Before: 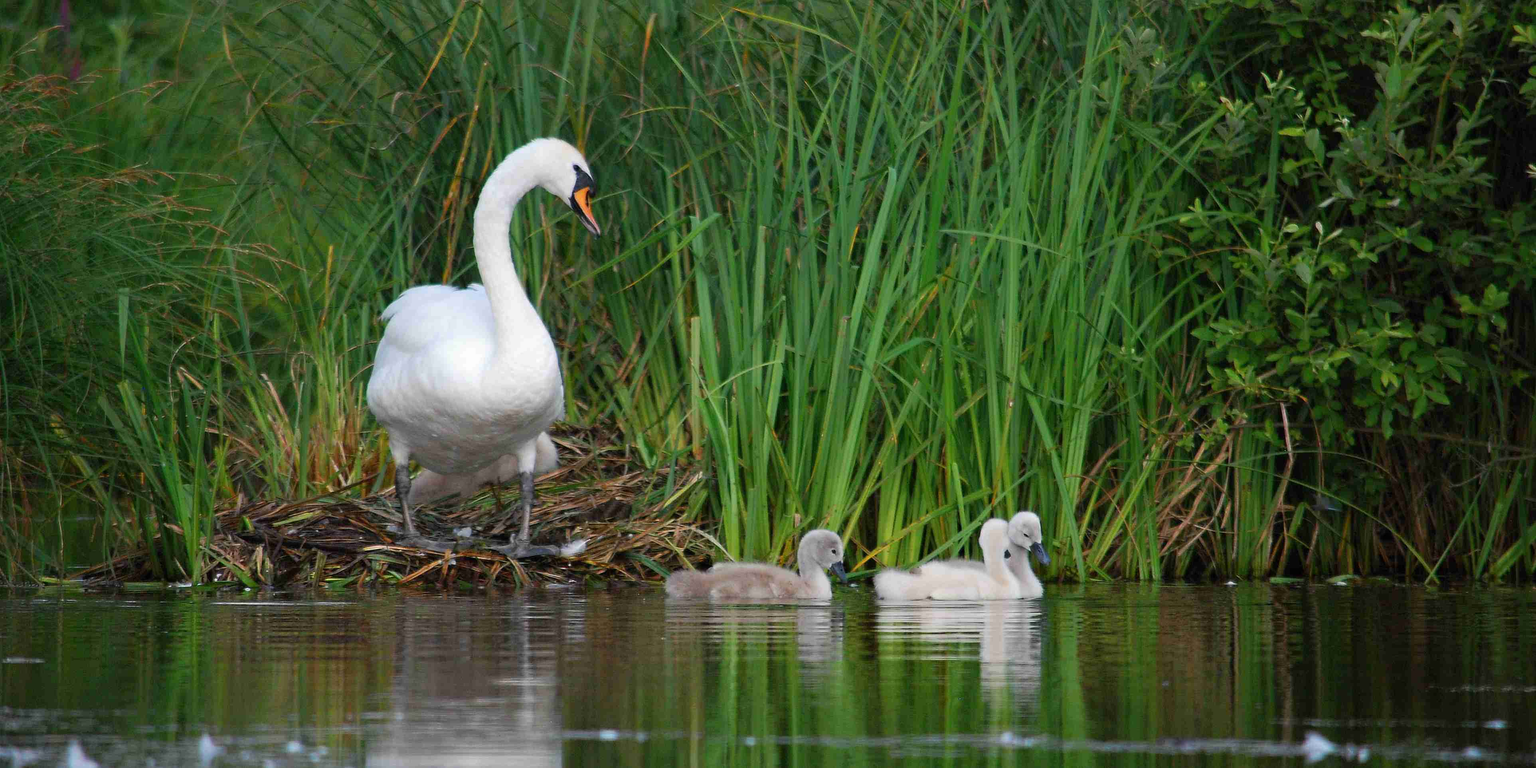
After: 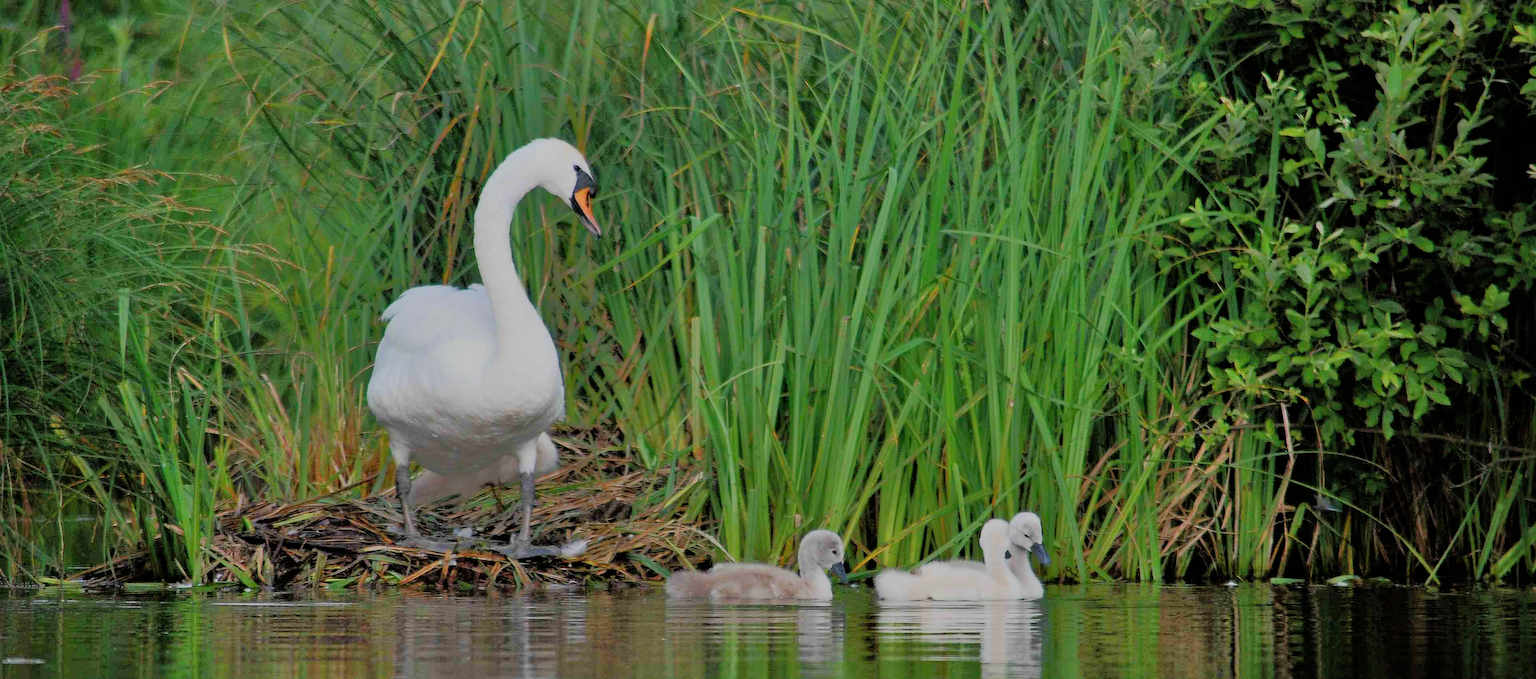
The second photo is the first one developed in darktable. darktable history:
filmic rgb: black relative exposure -6.98 EV, white relative exposure 5.63 EV, hardness 2.86
crop and rotate: top 0%, bottom 11.49%
shadows and highlights: shadows 30
tone equalizer: -8 EV -0.528 EV, -7 EV -0.319 EV, -6 EV -0.083 EV, -5 EV 0.413 EV, -4 EV 0.985 EV, -3 EV 0.791 EV, -2 EV -0.01 EV, -1 EV 0.14 EV, +0 EV -0.012 EV, smoothing 1
